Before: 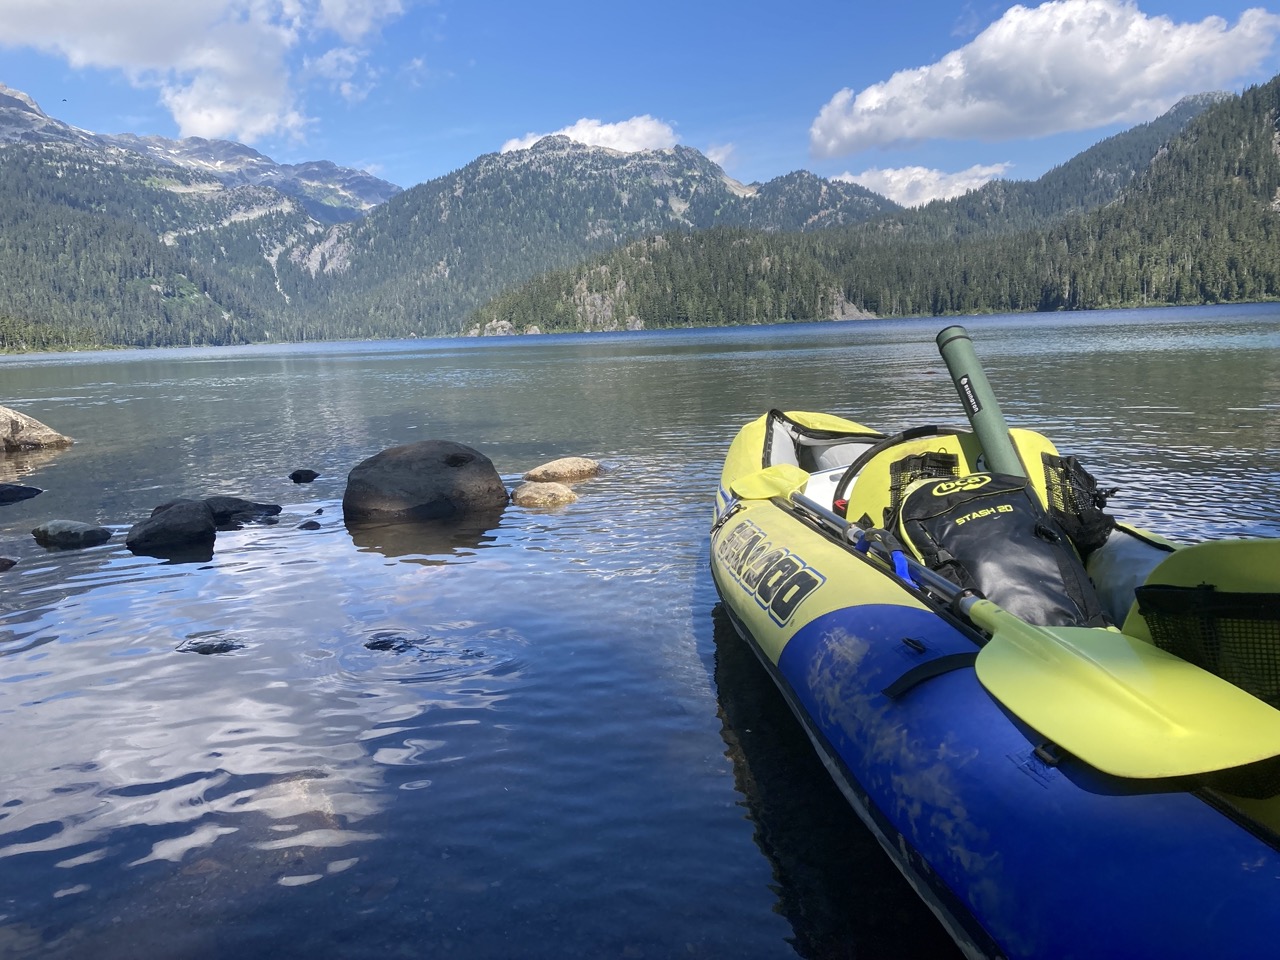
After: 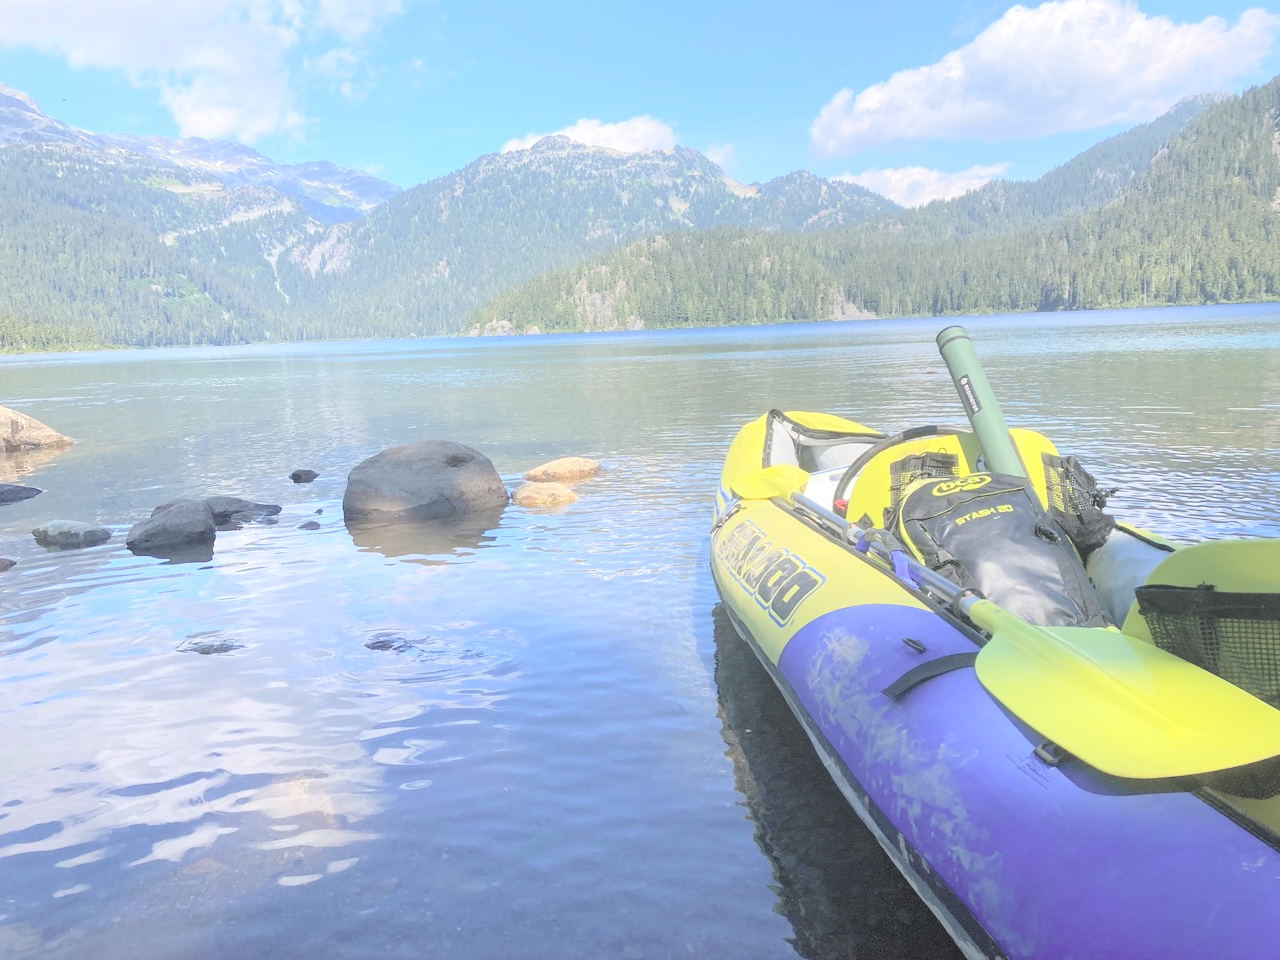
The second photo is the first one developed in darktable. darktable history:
contrast brightness saturation: brightness 1
